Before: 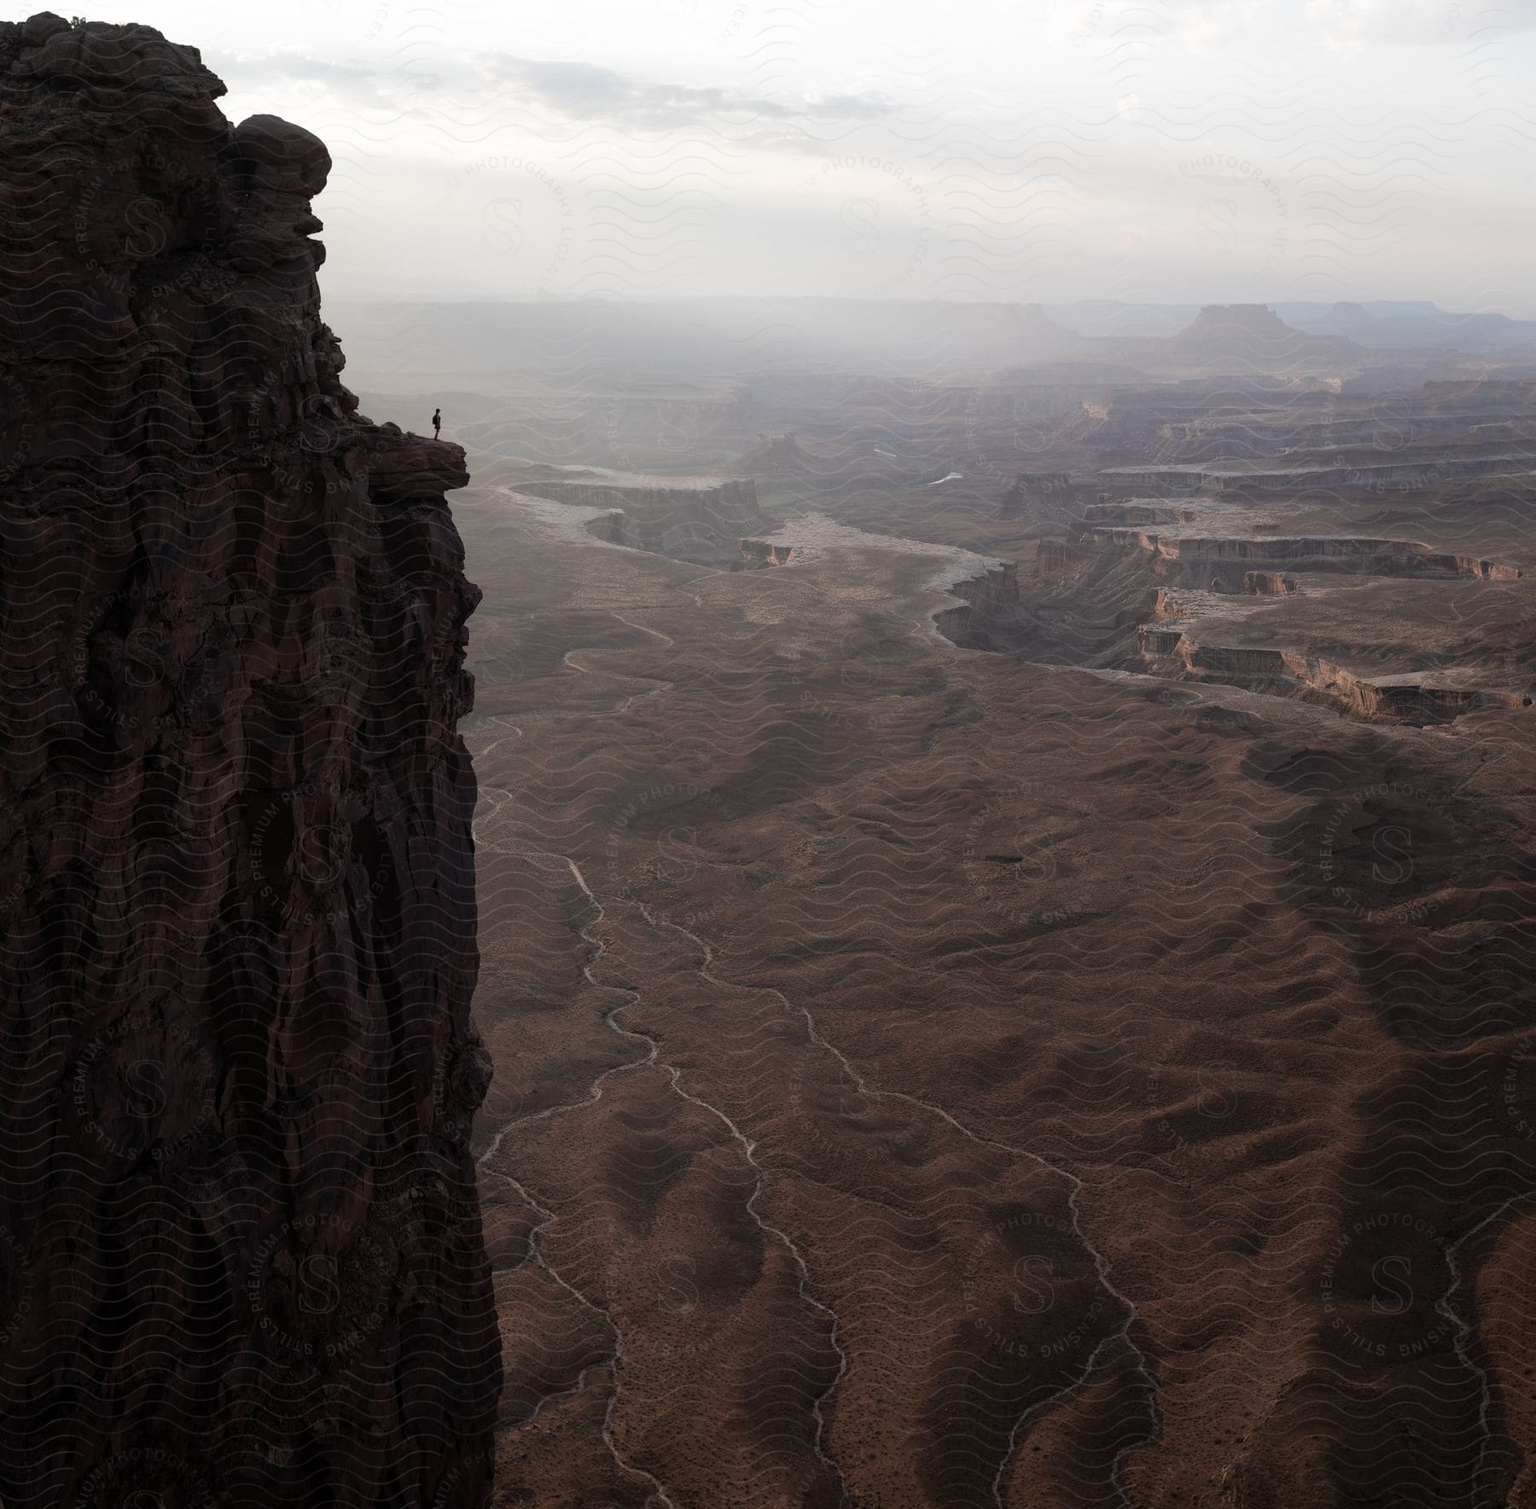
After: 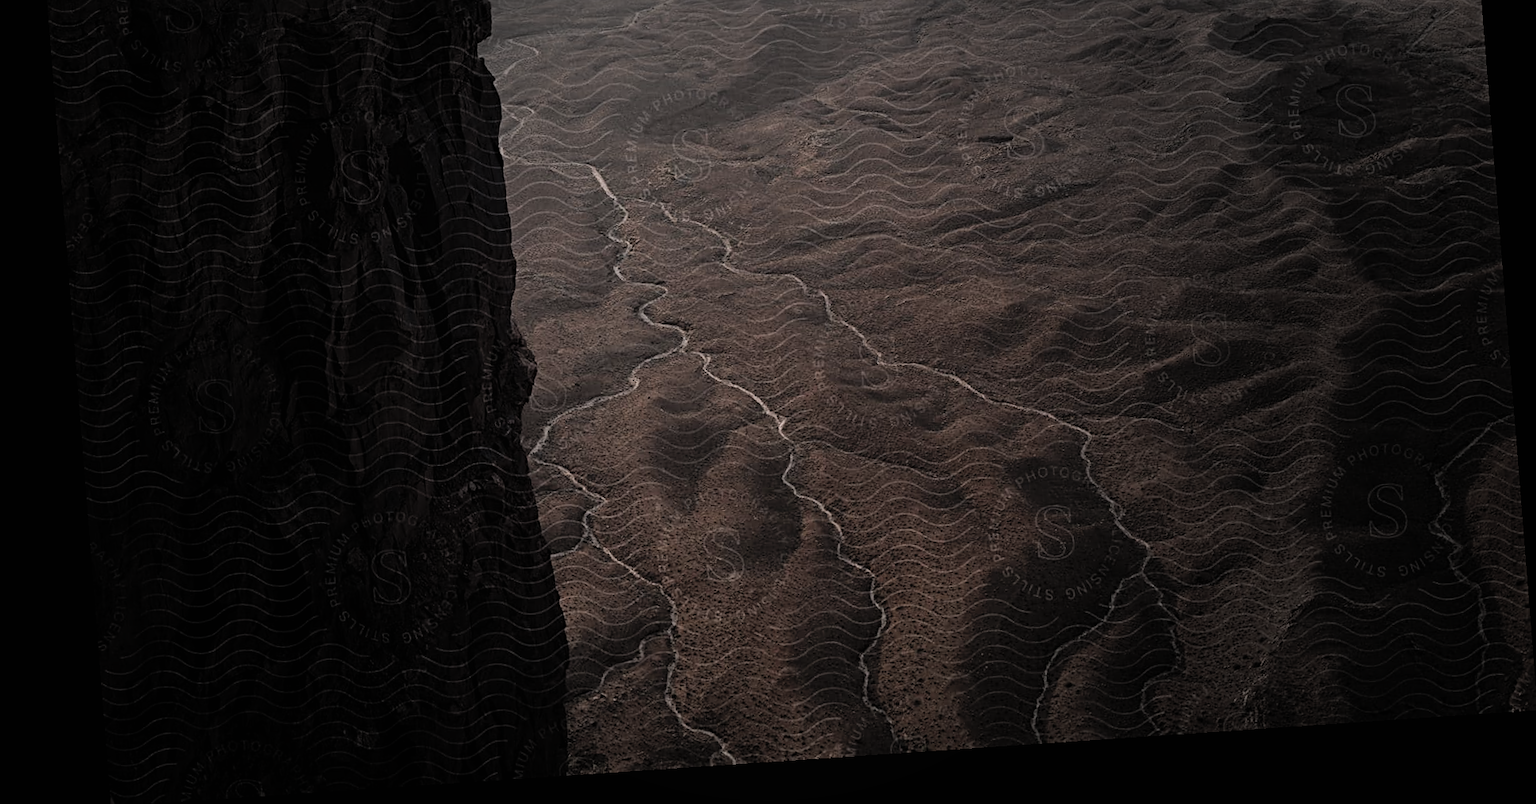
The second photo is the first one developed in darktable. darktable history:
exposure: exposure 0.014 EV, compensate highlight preservation false
crop and rotate: top 46.237%
rotate and perspective: rotation -4.2°, shear 0.006, automatic cropping off
vignetting: fall-off start 31.28%, fall-off radius 34.64%, brightness -0.575
sharpen: radius 4
contrast brightness saturation: brightness 0.15
filmic rgb: black relative exposure -7.5 EV, white relative exposure 5 EV, hardness 3.31, contrast 1.3, contrast in shadows safe
